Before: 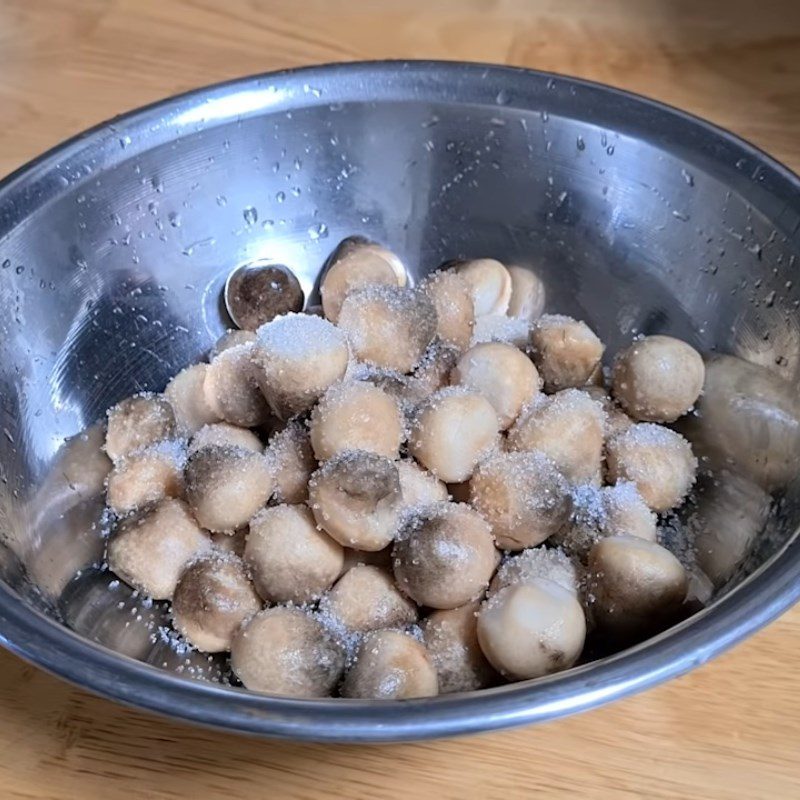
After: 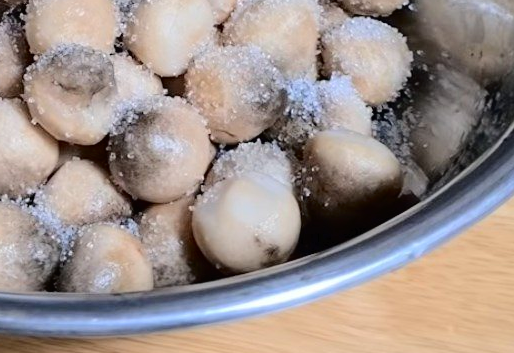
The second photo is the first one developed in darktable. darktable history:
tone curve: curves: ch0 [(0, 0) (0.003, 0.012) (0.011, 0.014) (0.025, 0.019) (0.044, 0.028) (0.069, 0.039) (0.1, 0.056) (0.136, 0.093) (0.177, 0.147) (0.224, 0.214) (0.277, 0.29) (0.335, 0.381) (0.399, 0.476) (0.468, 0.557) (0.543, 0.635) (0.623, 0.697) (0.709, 0.764) (0.801, 0.831) (0.898, 0.917) (1, 1)], color space Lab, independent channels, preserve colors none
crop and rotate: left 35.691%, top 50.824%, bottom 4.95%
